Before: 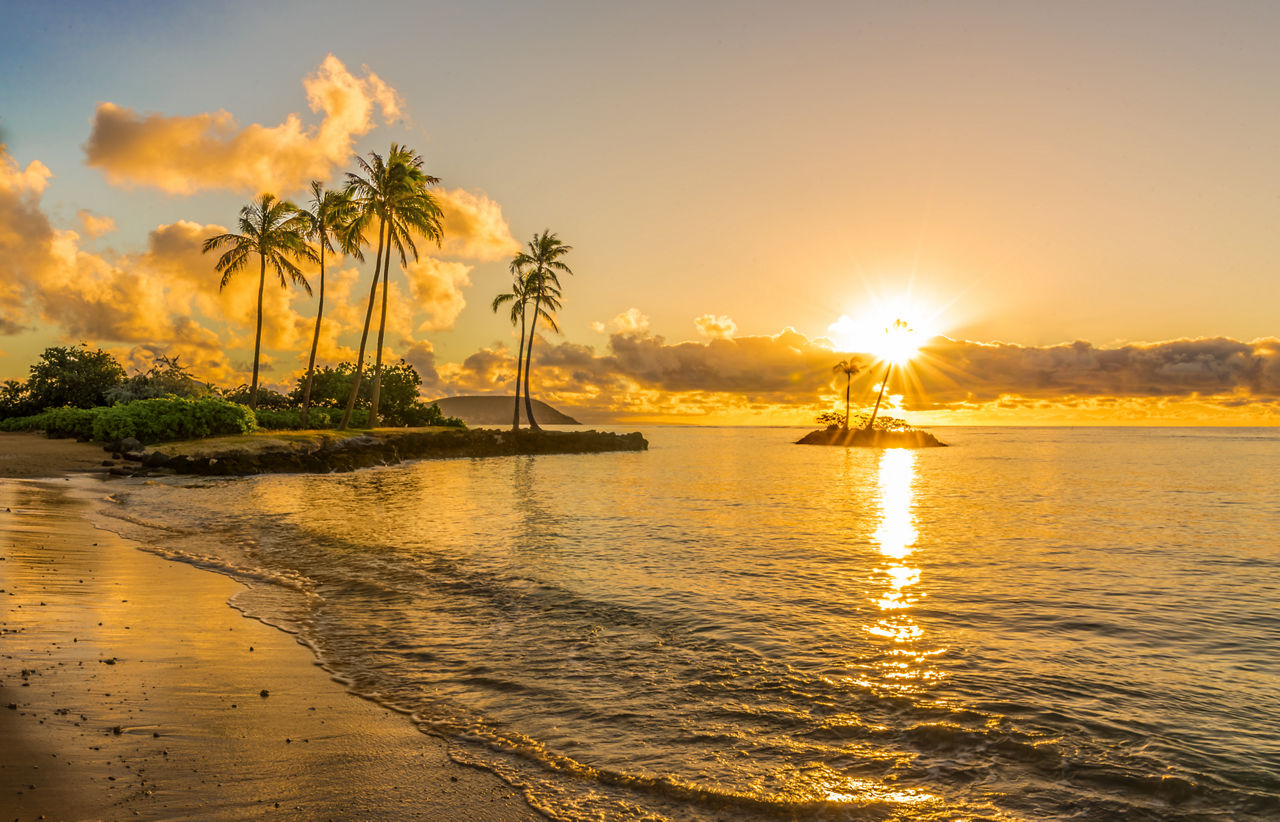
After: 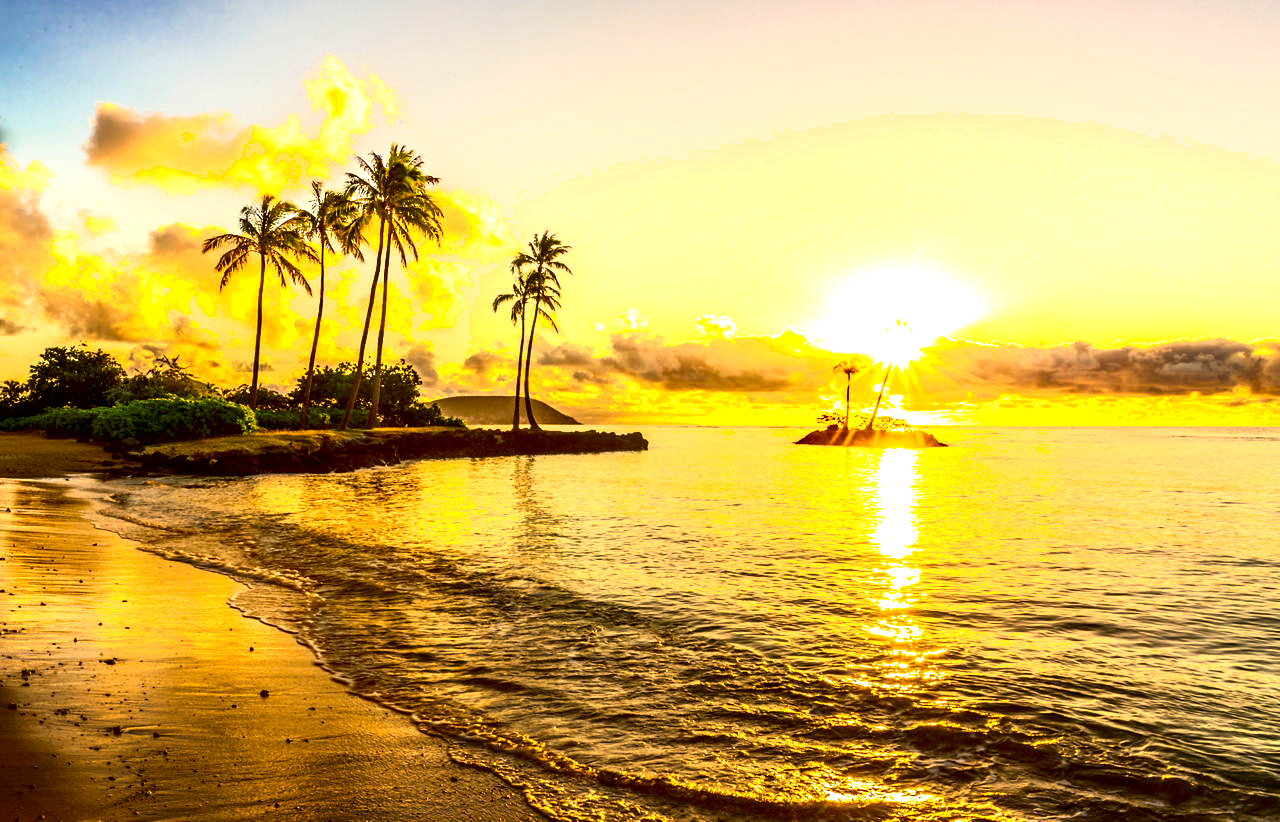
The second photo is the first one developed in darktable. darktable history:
contrast brightness saturation: contrast 0.131, brightness -0.225, saturation 0.149
exposure: black level correction 0.011, exposure 1.086 EV, compensate highlight preservation false
shadows and highlights: shadows -1.53, highlights 41
